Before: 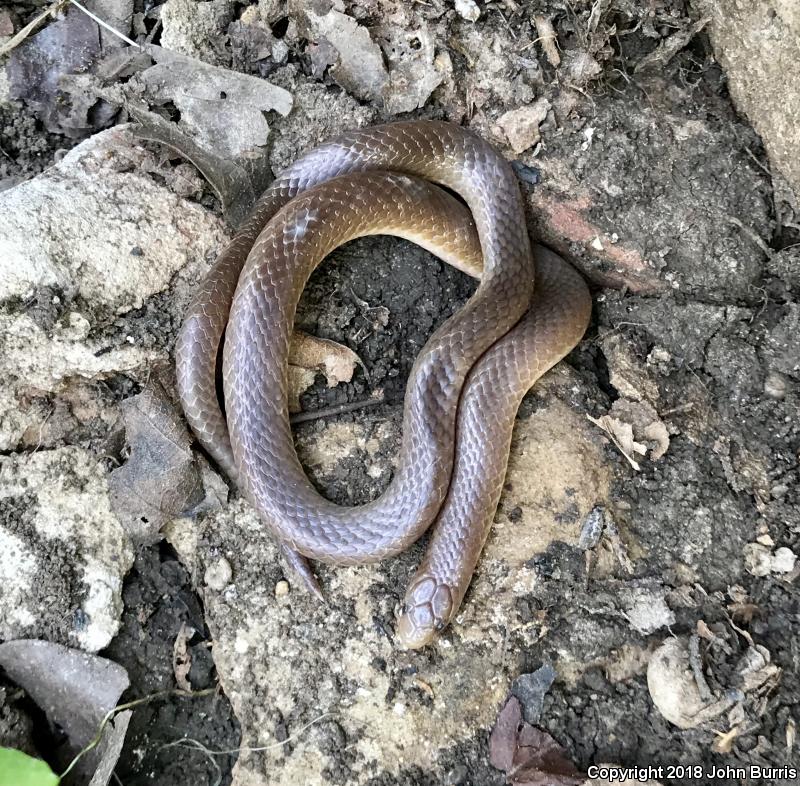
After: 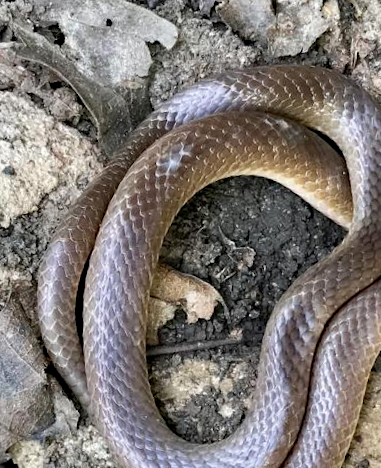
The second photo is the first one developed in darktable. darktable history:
rotate and perspective: rotation 5.12°, automatic cropping off
crop: left 20.248%, top 10.86%, right 35.675%, bottom 34.321%
haze removal: compatibility mode true, adaptive false
